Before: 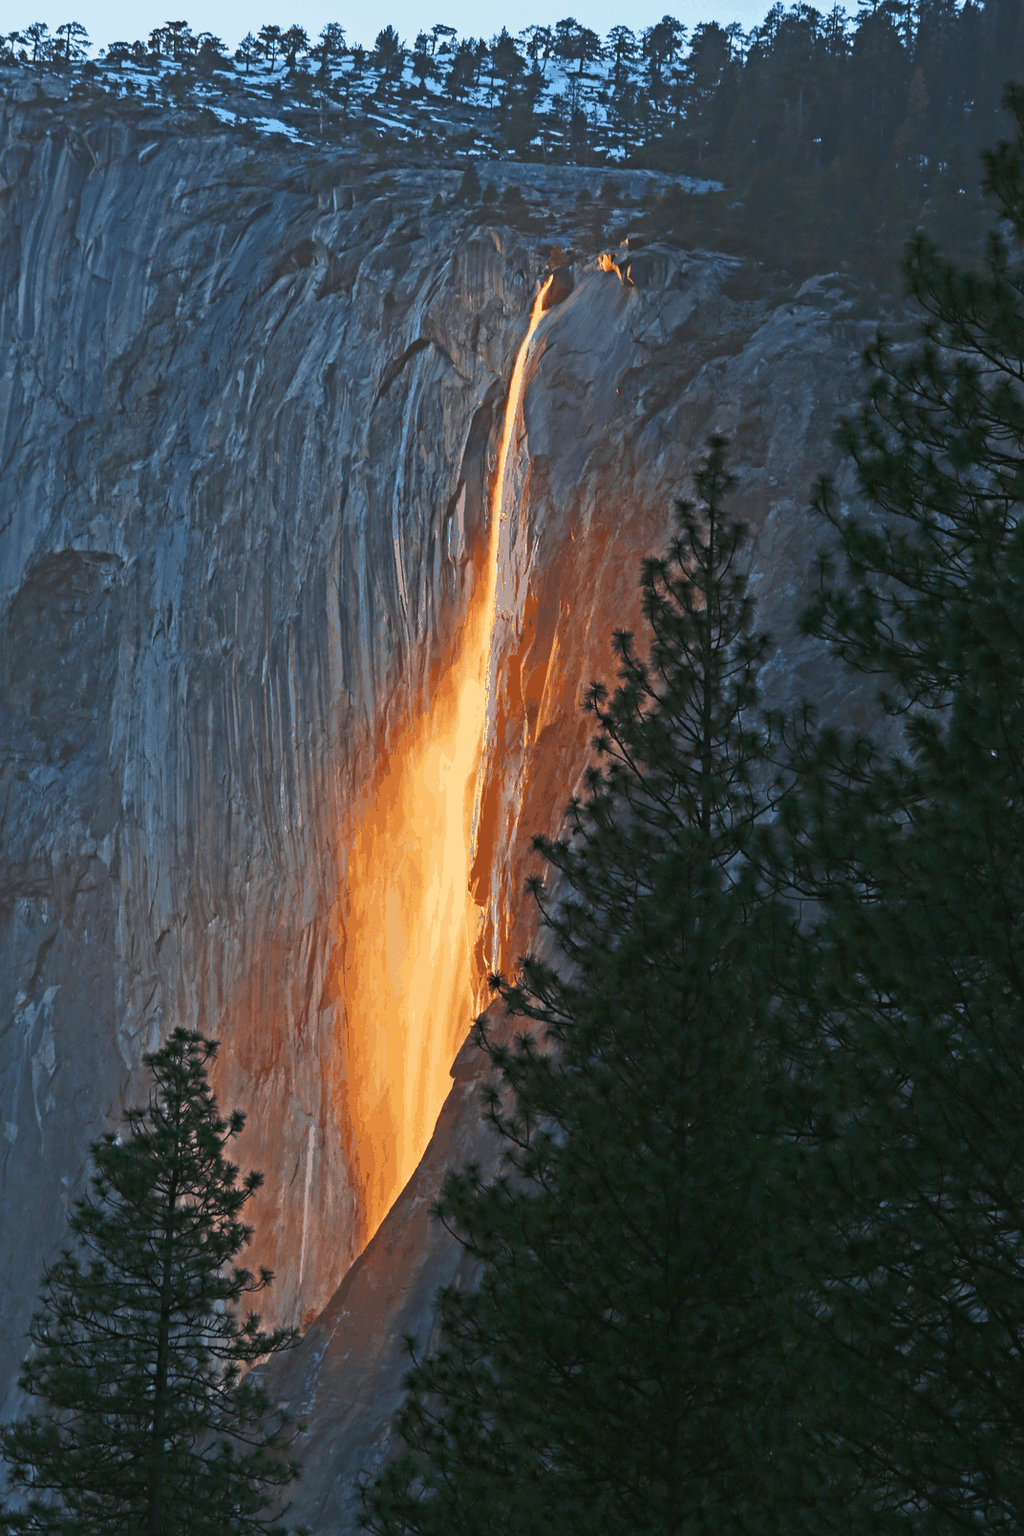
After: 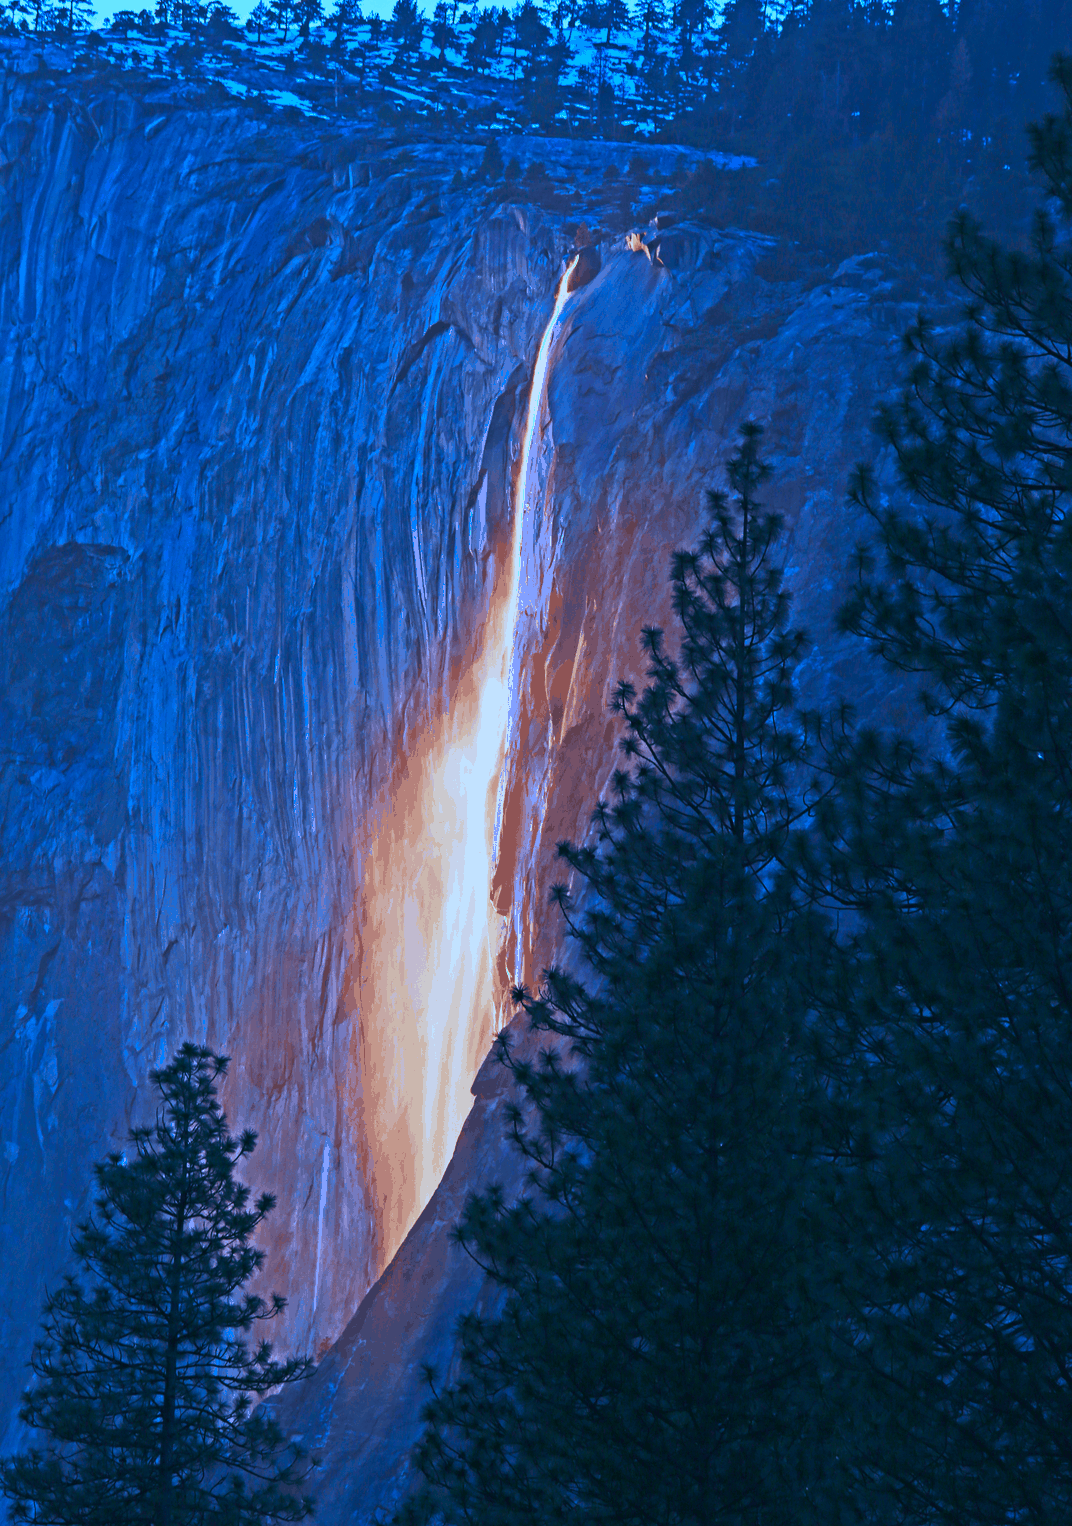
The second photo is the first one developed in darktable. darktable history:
color calibration: illuminant custom, x 0.461, y 0.429, temperature 2639.72 K
crop and rotate: top 2.077%, bottom 3.012%
